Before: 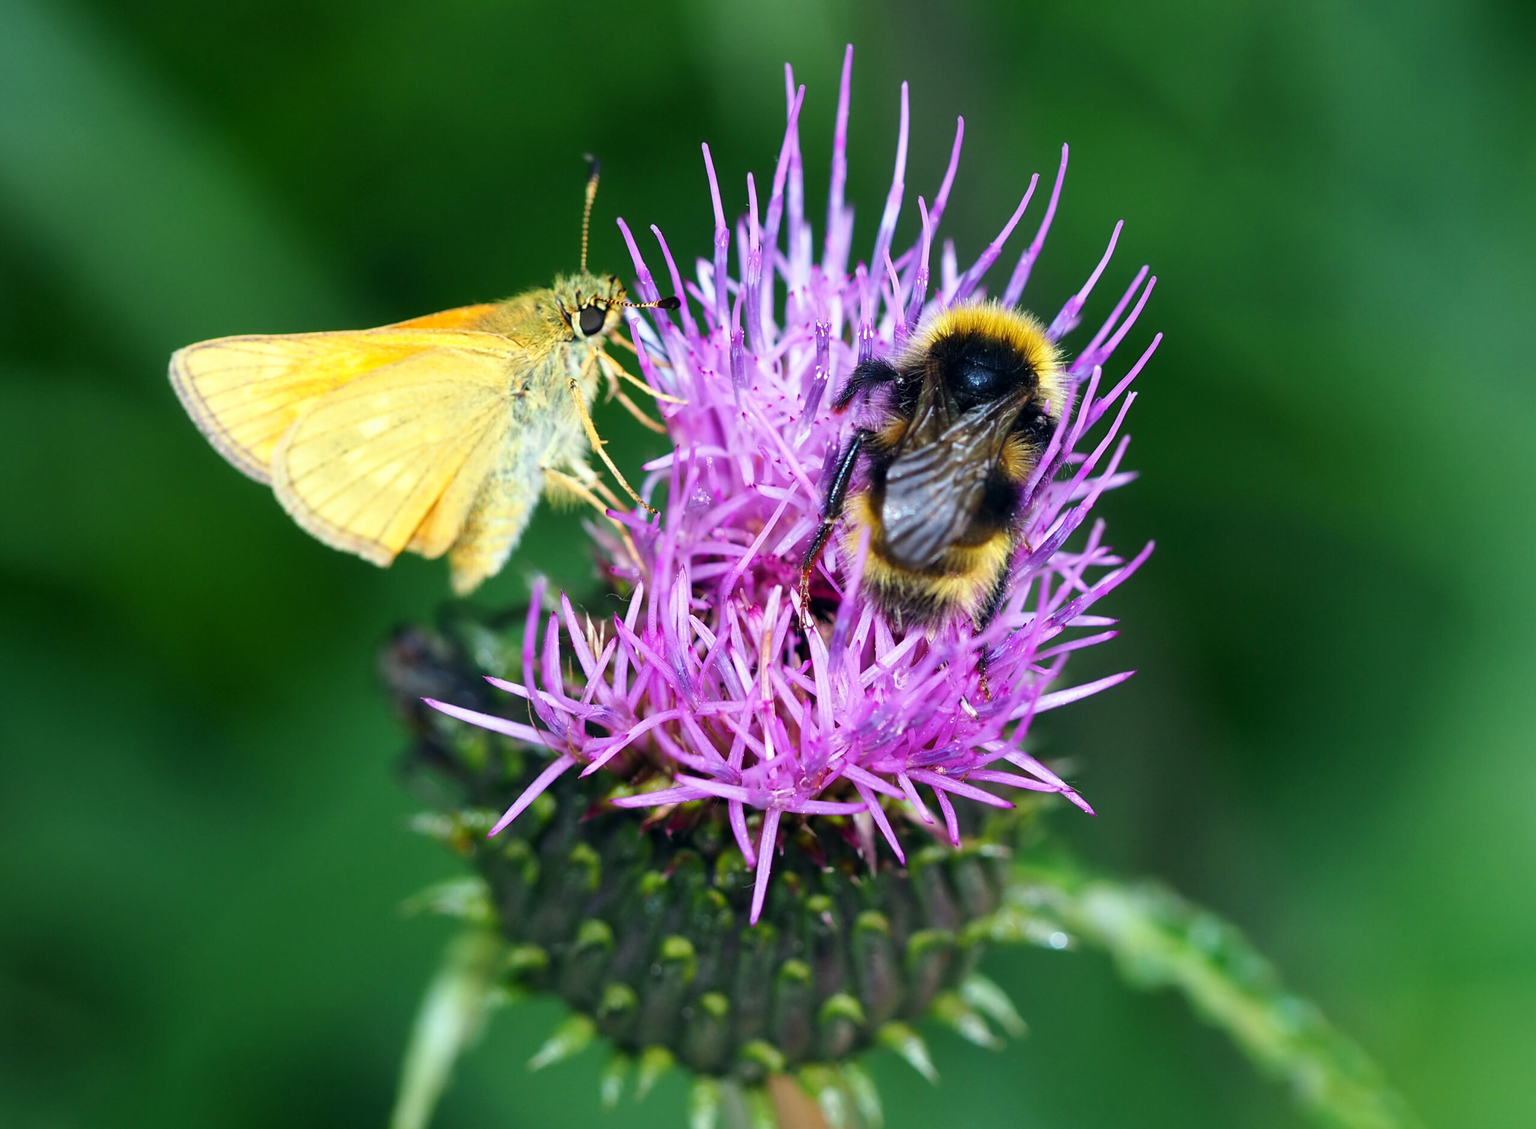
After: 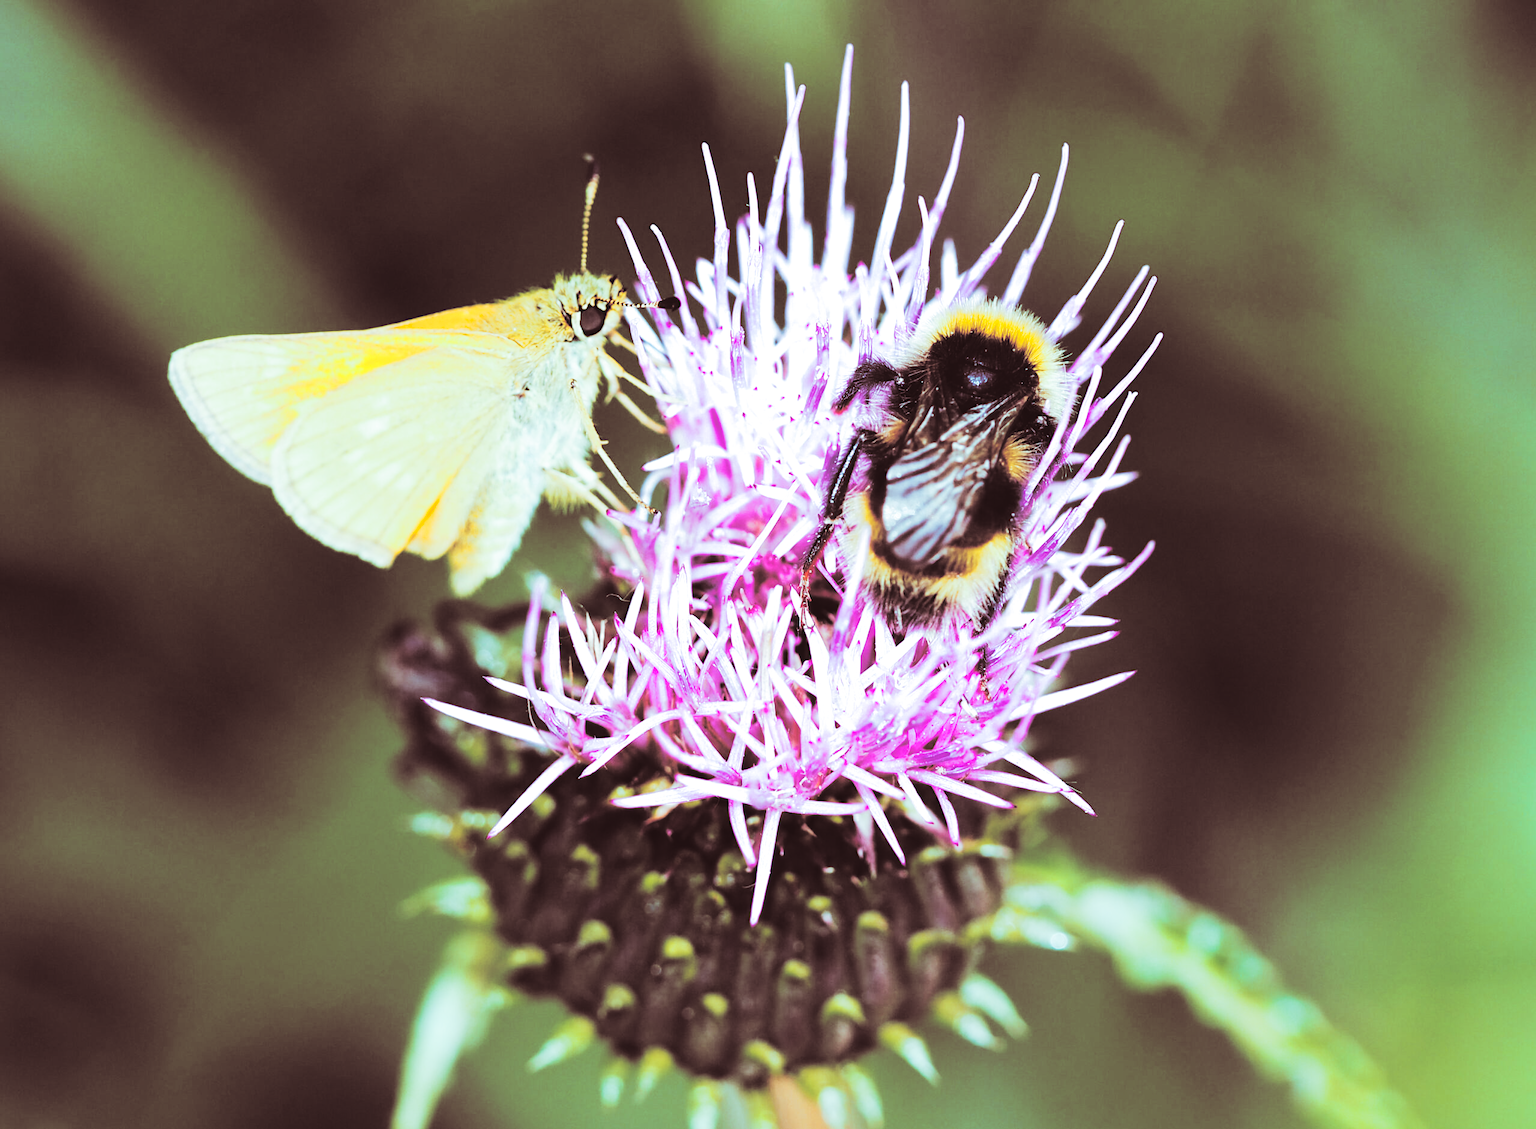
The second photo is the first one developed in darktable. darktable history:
color correction: highlights a* -3.28, highlights b* -6.24, shadows a* 3.1, shadows b* 5.19
tone curve: curves: ch0 [(0, 0) (0.003, 0.061) (0.011, 0.065) (0.025, 0.066) (0.044, 0.077) (0.069, 0.092) (0.1, 0.106) (0.136, 0.125) (0.177, 0.16) (0.224, 0.206) (0.277, 0.272) (0.335, 0.356) (0.399, 0.472) (0.468, 0.59) (0.543, 0.686) (0.623, 0.766) (0.709, 0.832) (0.801, 0.886) (0.898, 0.929) (1, 1)], preserve colors none
contrast brightness saturation: contrast 0.2, brightness 0.16, saturation 0.22
split-toning: shadows › saturation 0.3, highlights › hue 180°, highlights › saturation 0.3, compress 0%
fill light: on, module defaults
